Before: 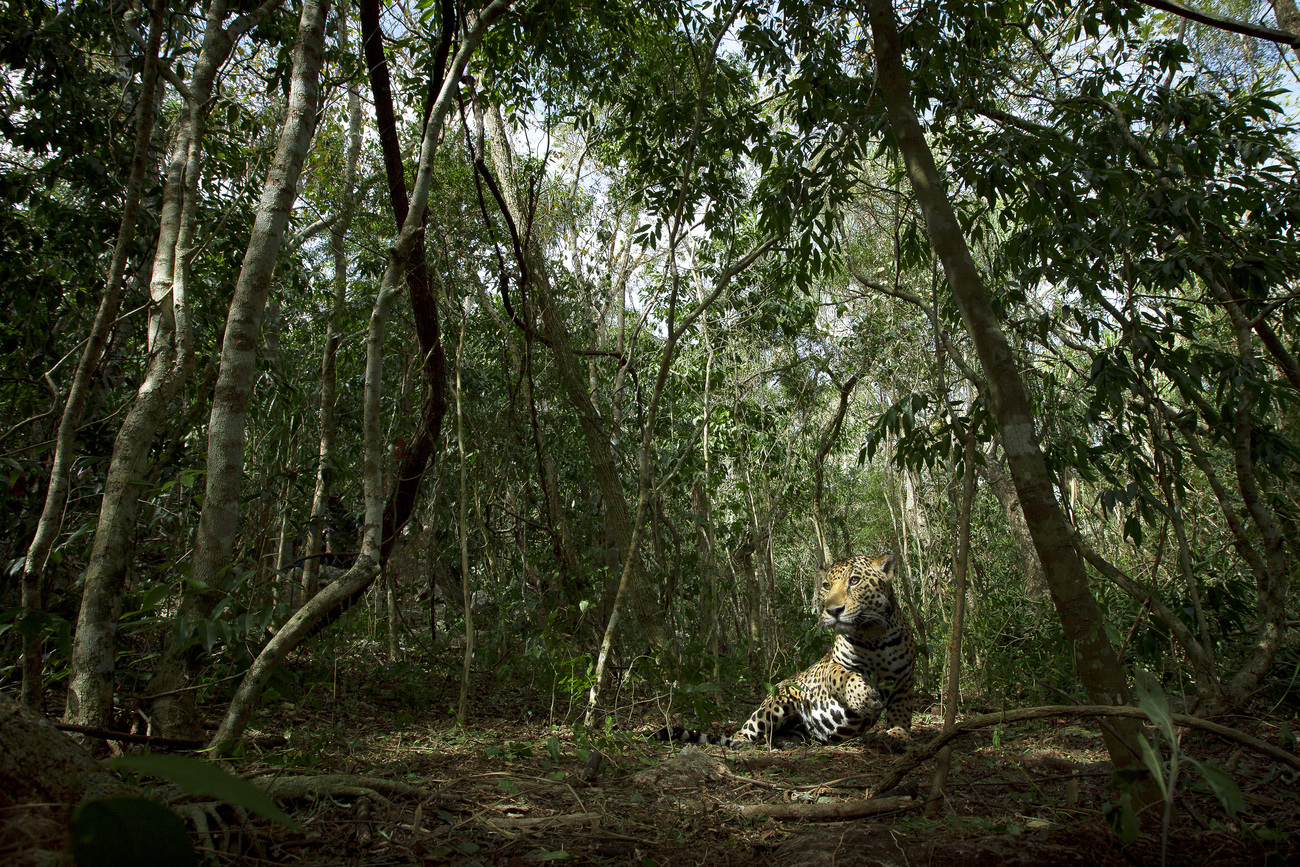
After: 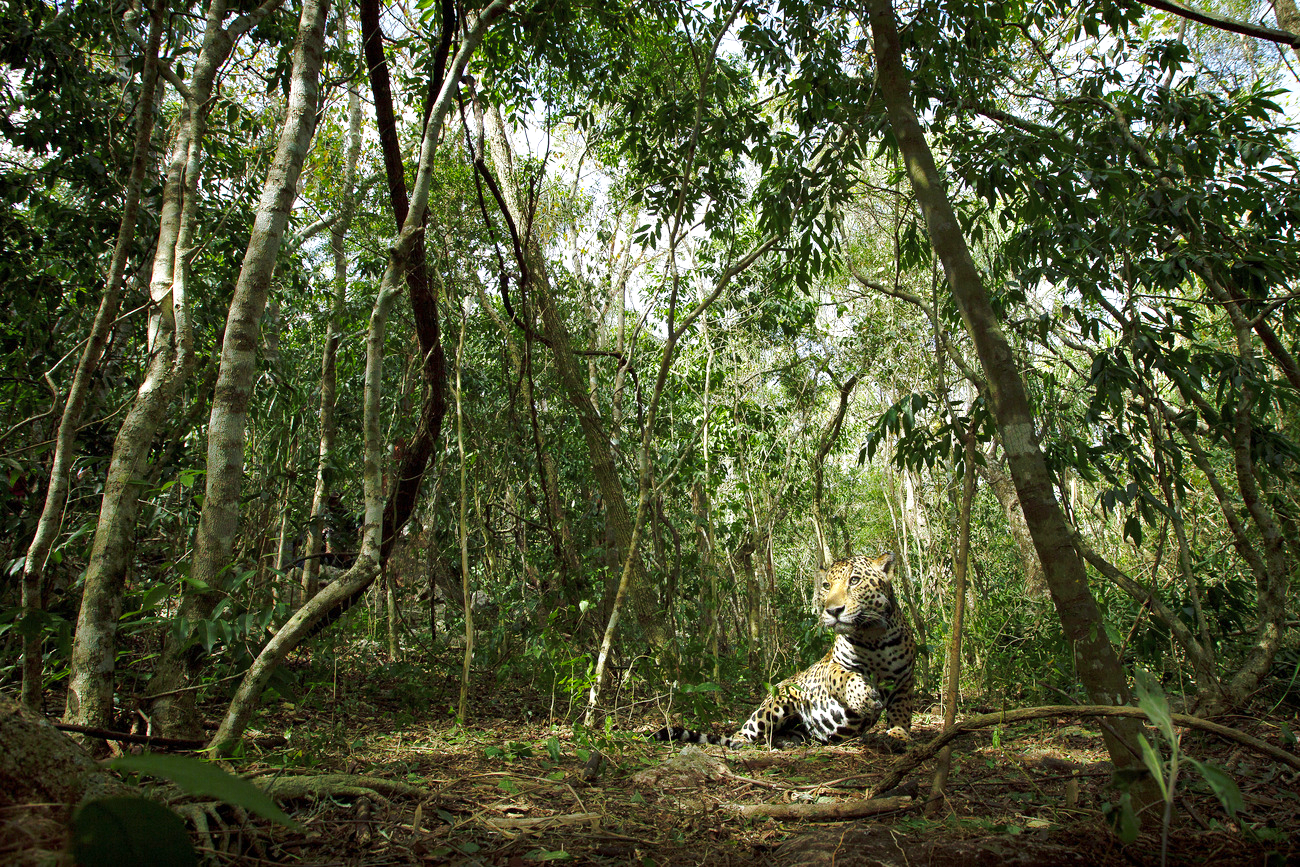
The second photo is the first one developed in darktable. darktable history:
base curve: curves: ch0 [(0, 0) (0.036, 0.037) (0.121, 0.228) (0.46, 0.76) (0.859, 0.983) (1, 1)], preserve colors none
exposure: exposure 0.3 EV, compensate highlight preservation false
shadows and highlights: on, module defaults
